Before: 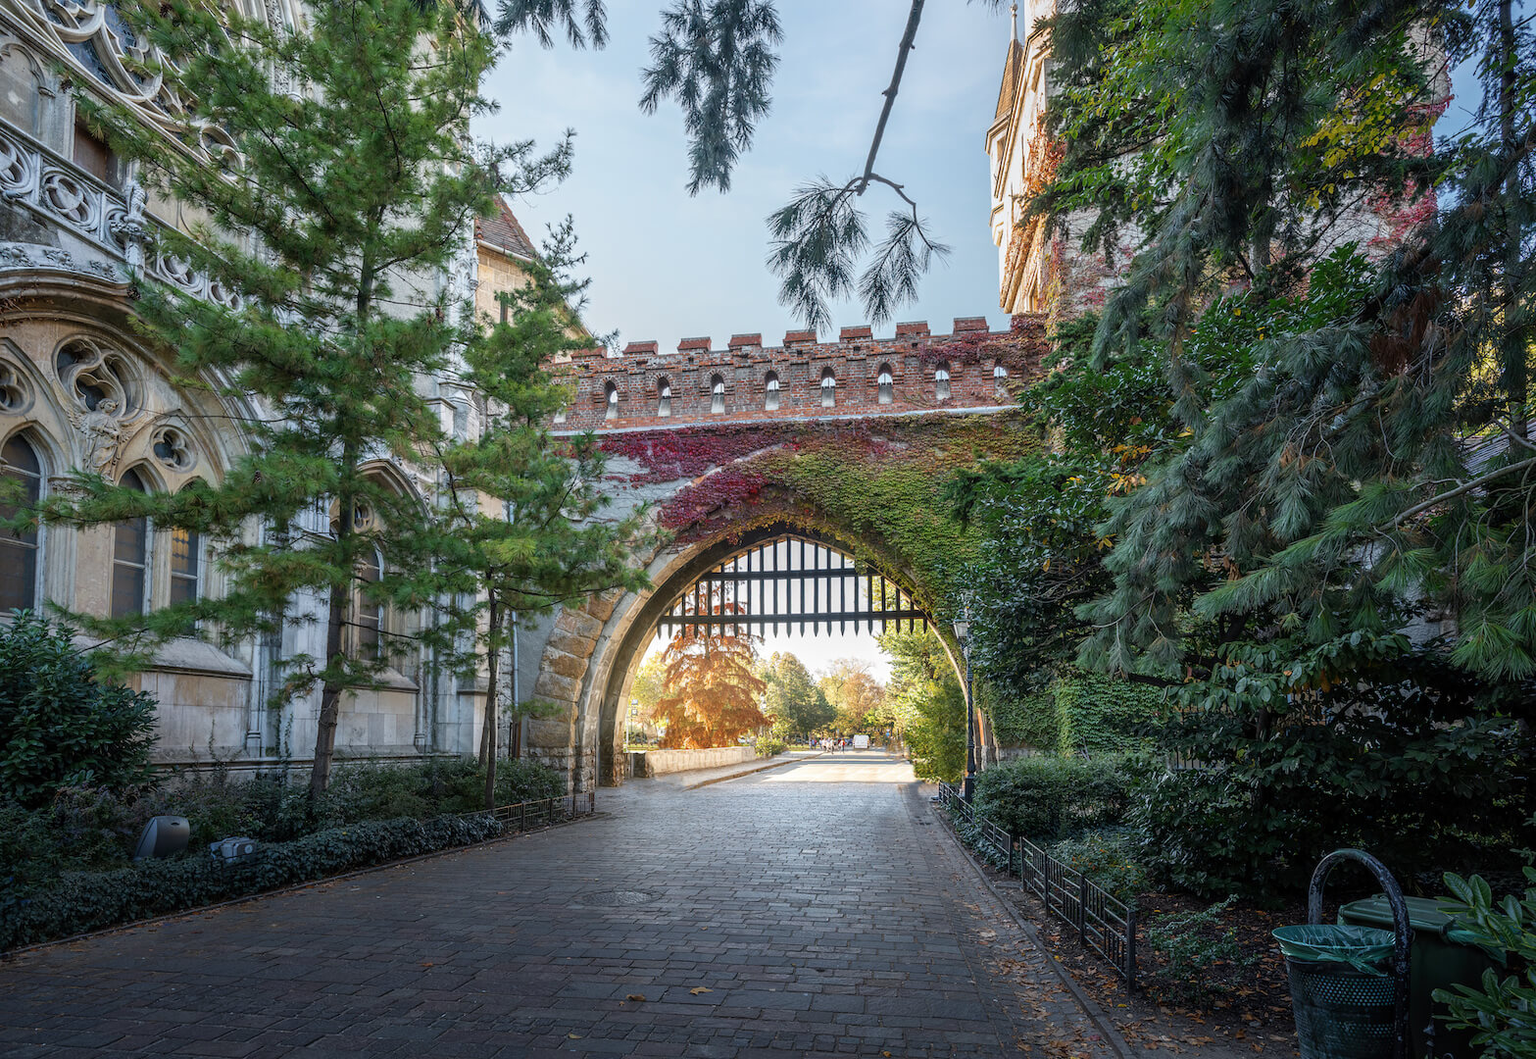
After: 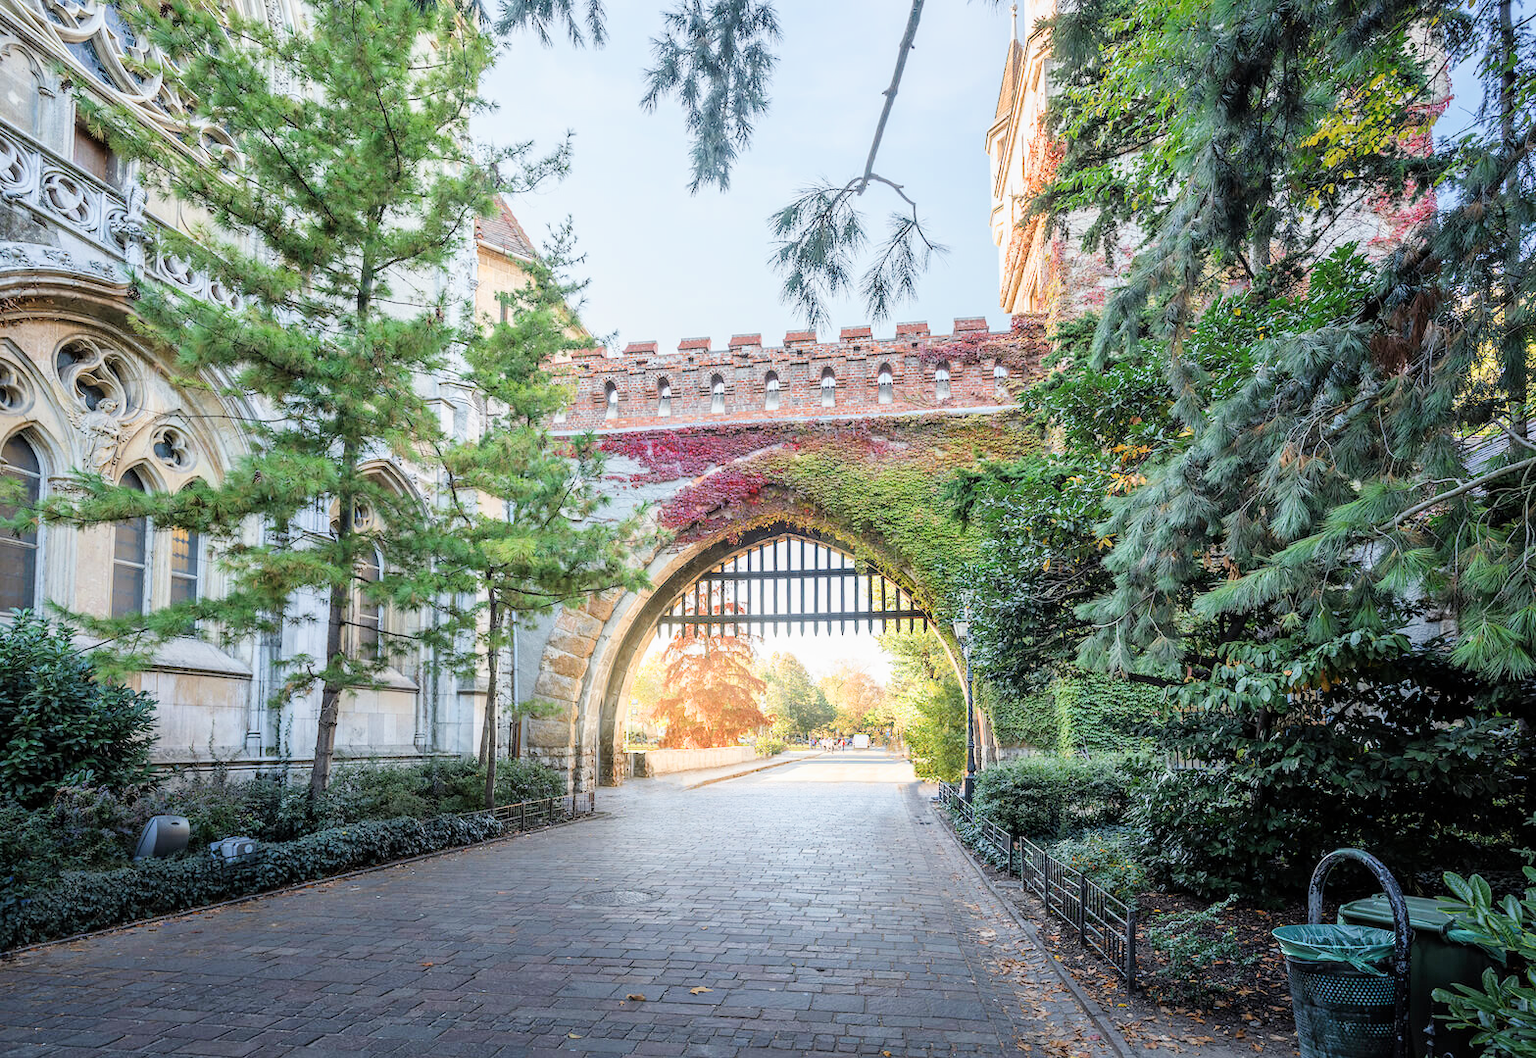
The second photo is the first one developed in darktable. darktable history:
exposure: black level correction 0, exposure 1.675 EV, compensate exposure bias true, compensate highlight preservation false
filmic rgb: black relative exposure -7.65 EV, white relative exposure 4.56 EV, hardness 3.61
